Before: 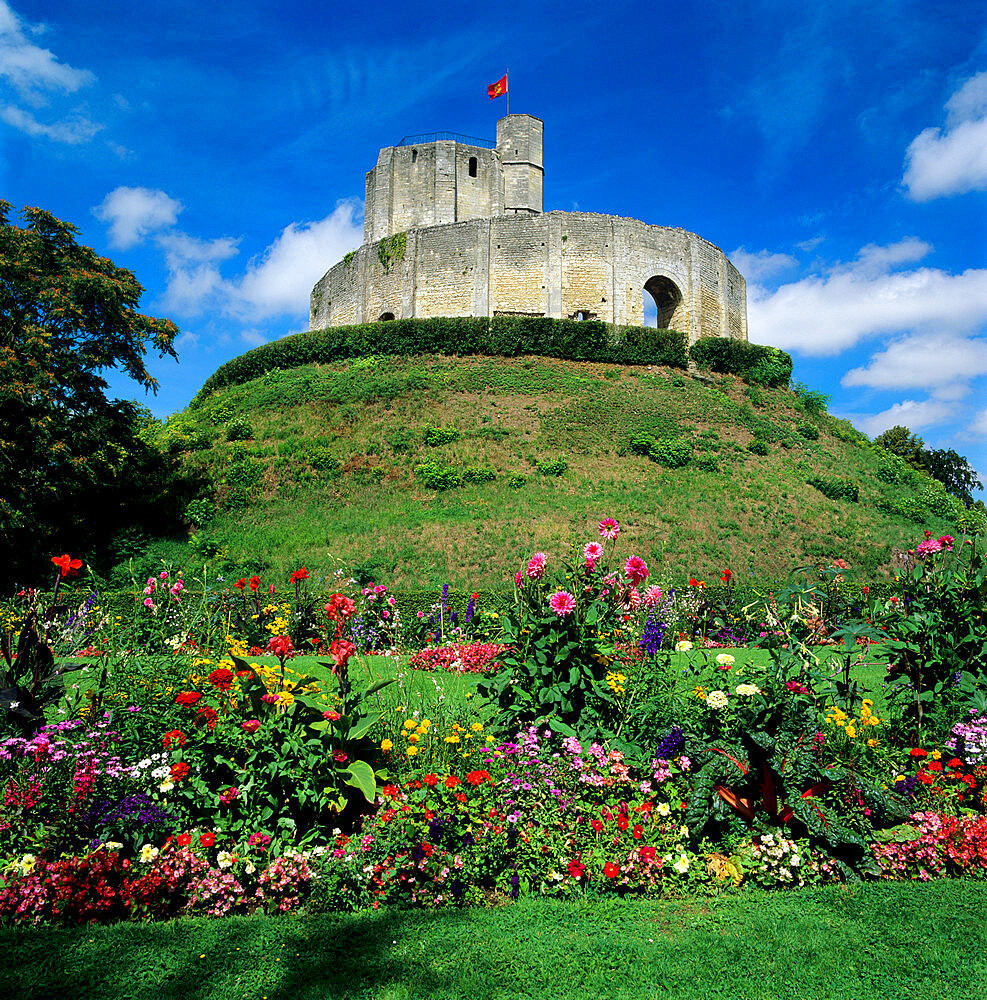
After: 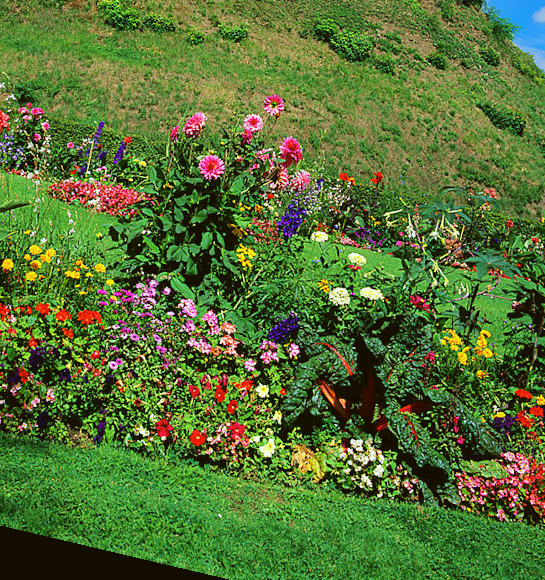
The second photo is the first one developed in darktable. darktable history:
rotate and perspective: rotation 13.27°, automatic cropping off
crop: left 35.976%, top 45.819%, right 18.162%, bottom 5.807%
color balance: lift [1.004, 1.002, 1.002, 0.998], gamma [1, 1.007, 1.002, 0.993], gain [1, 0.977, 1.013, 1.023], contrast -3.64%
